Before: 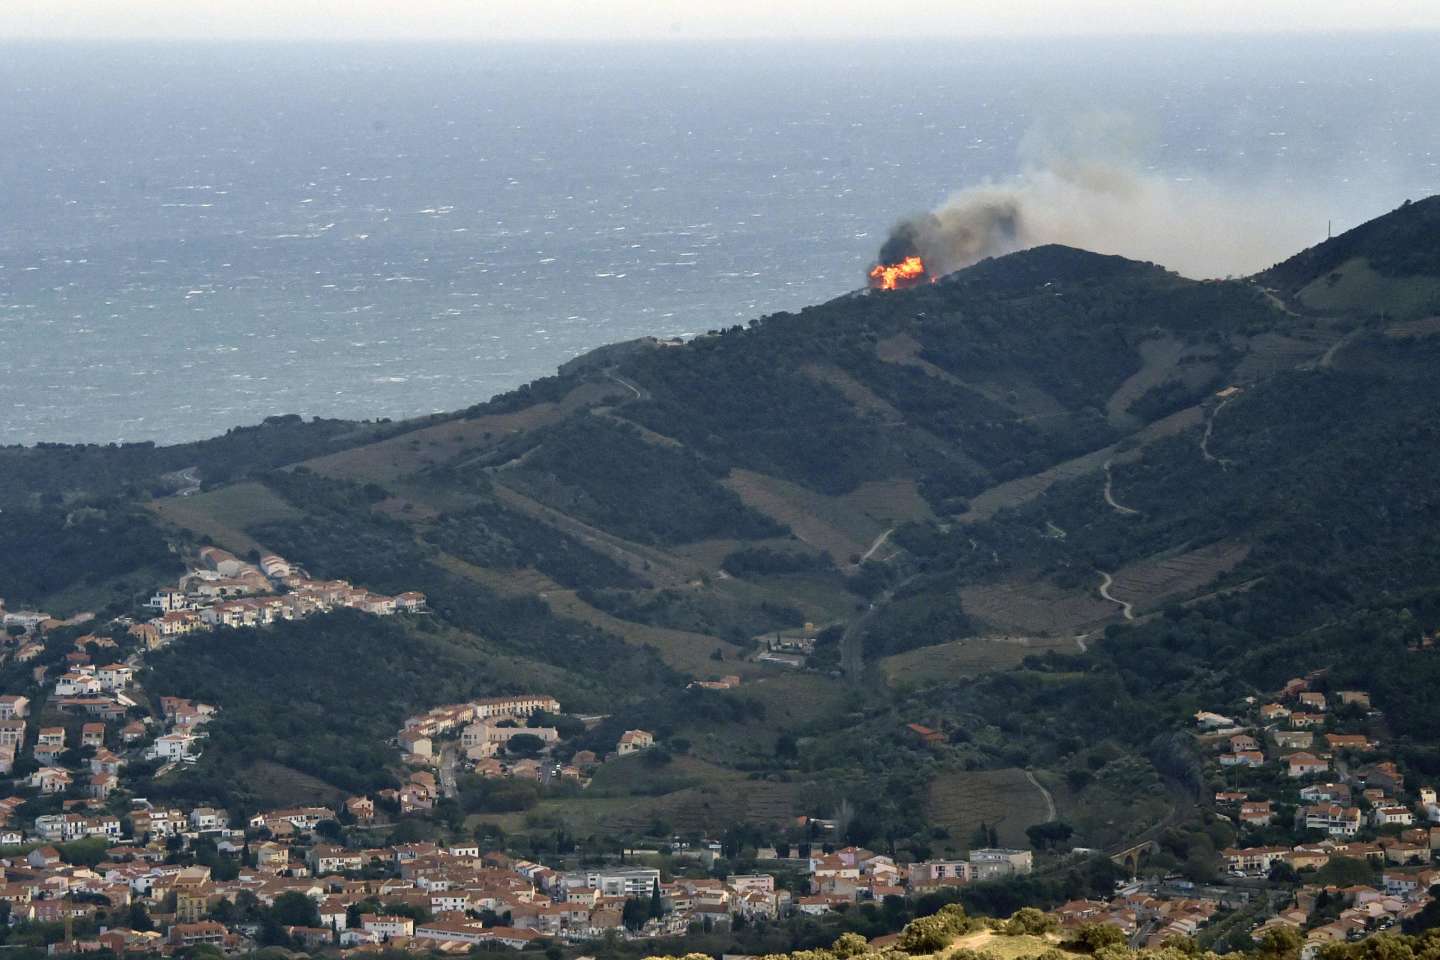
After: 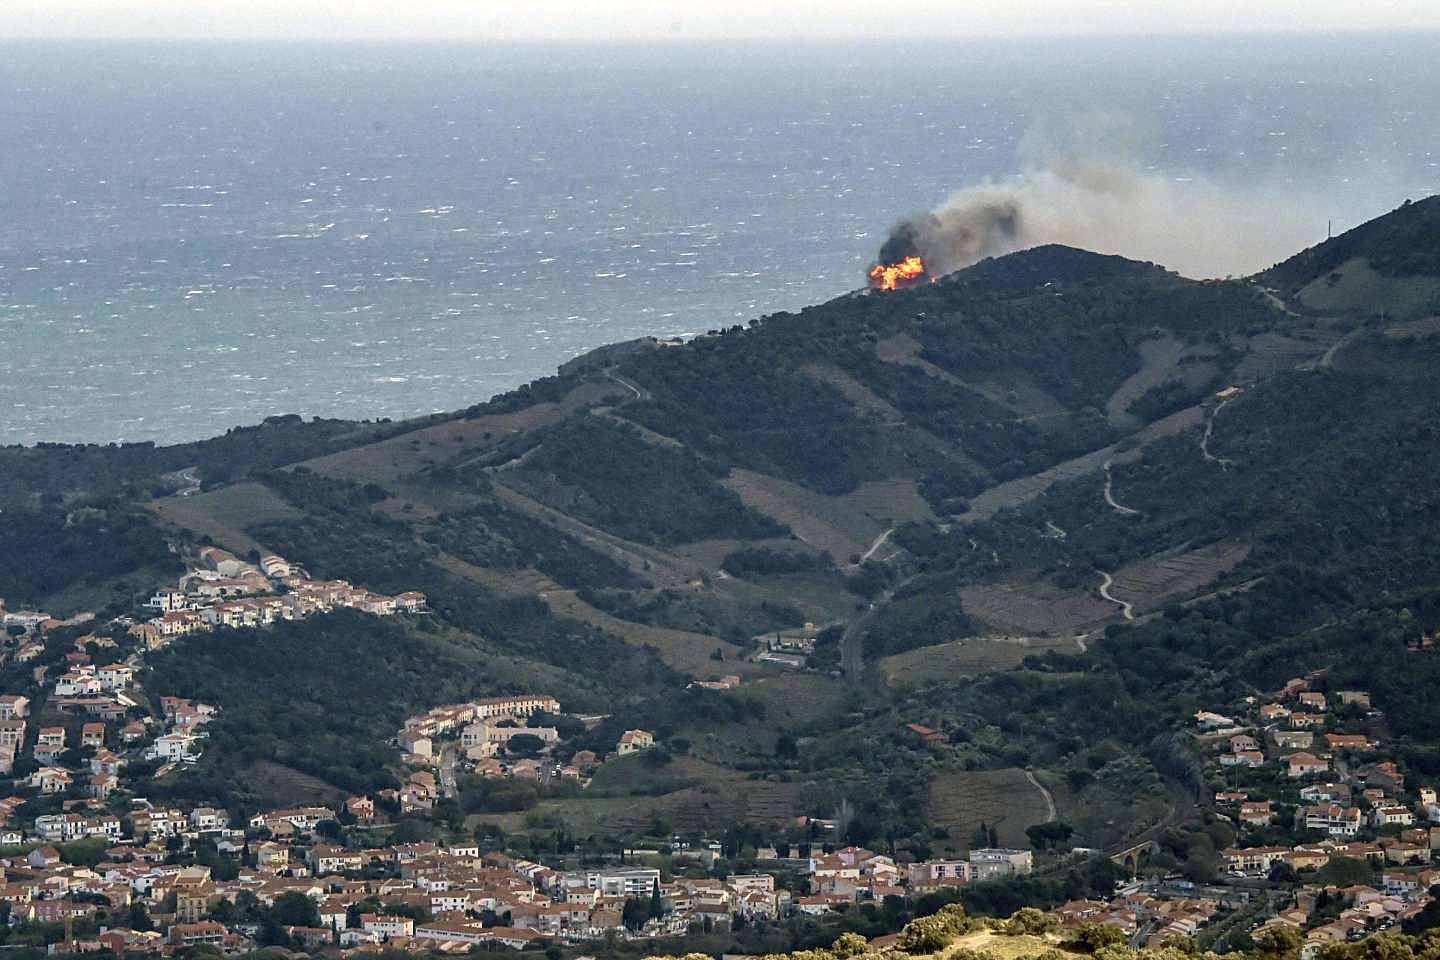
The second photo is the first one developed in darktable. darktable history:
shadows and highlights: shadows 25, highlights -25
local contrast: detail 130%
sharpen: on, module defaults
